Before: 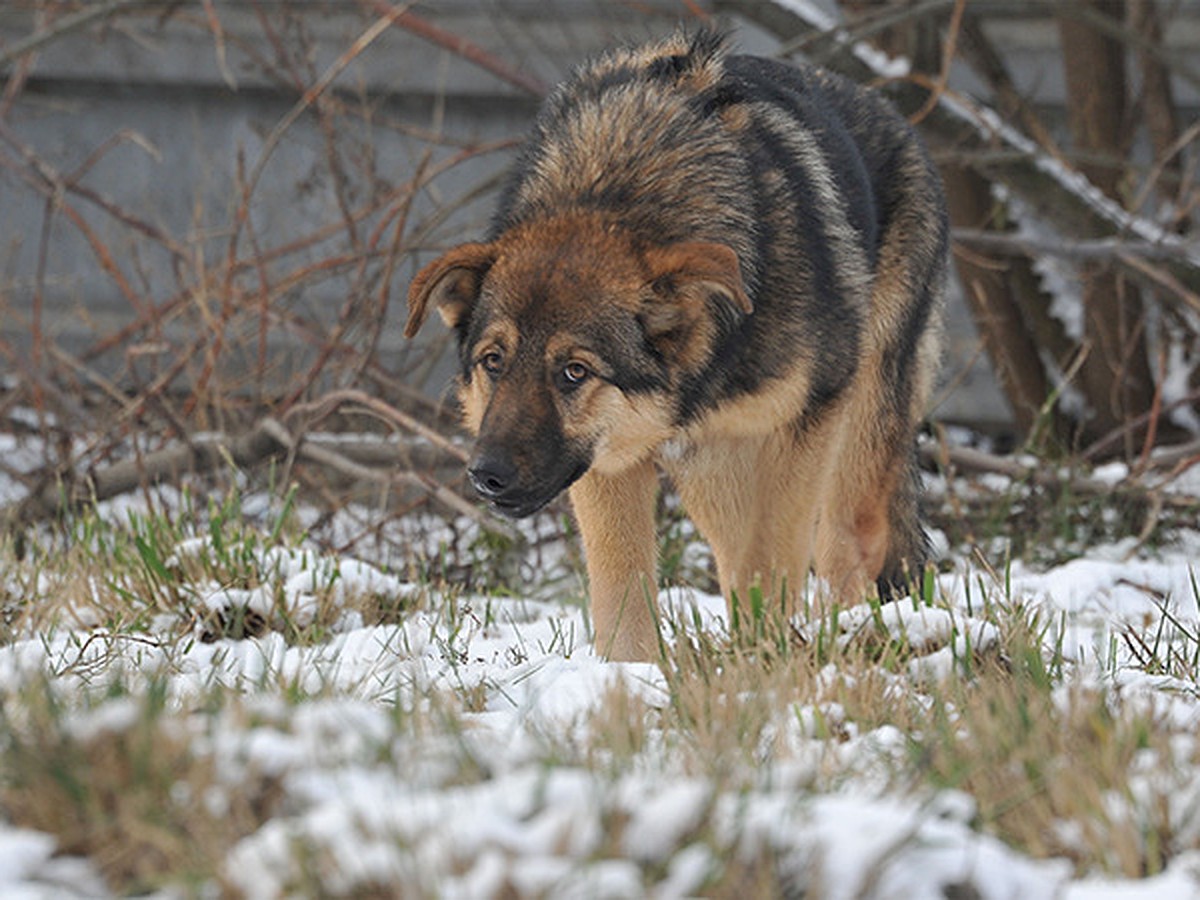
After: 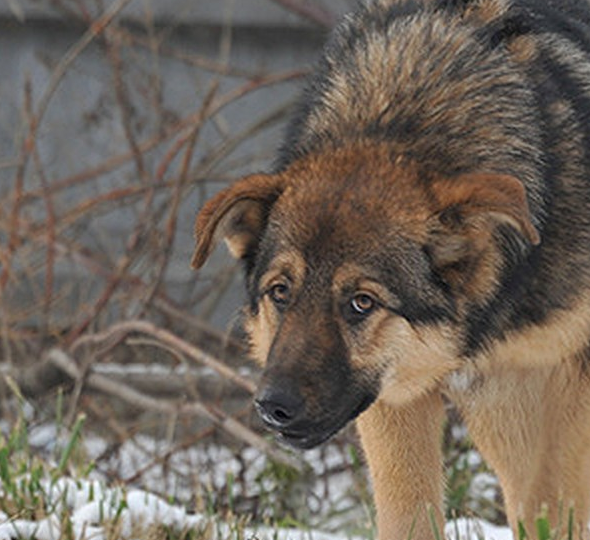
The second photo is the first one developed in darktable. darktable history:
crop: left 17.768%, top 7.728%, right 33.059%, bottom 32.188%
